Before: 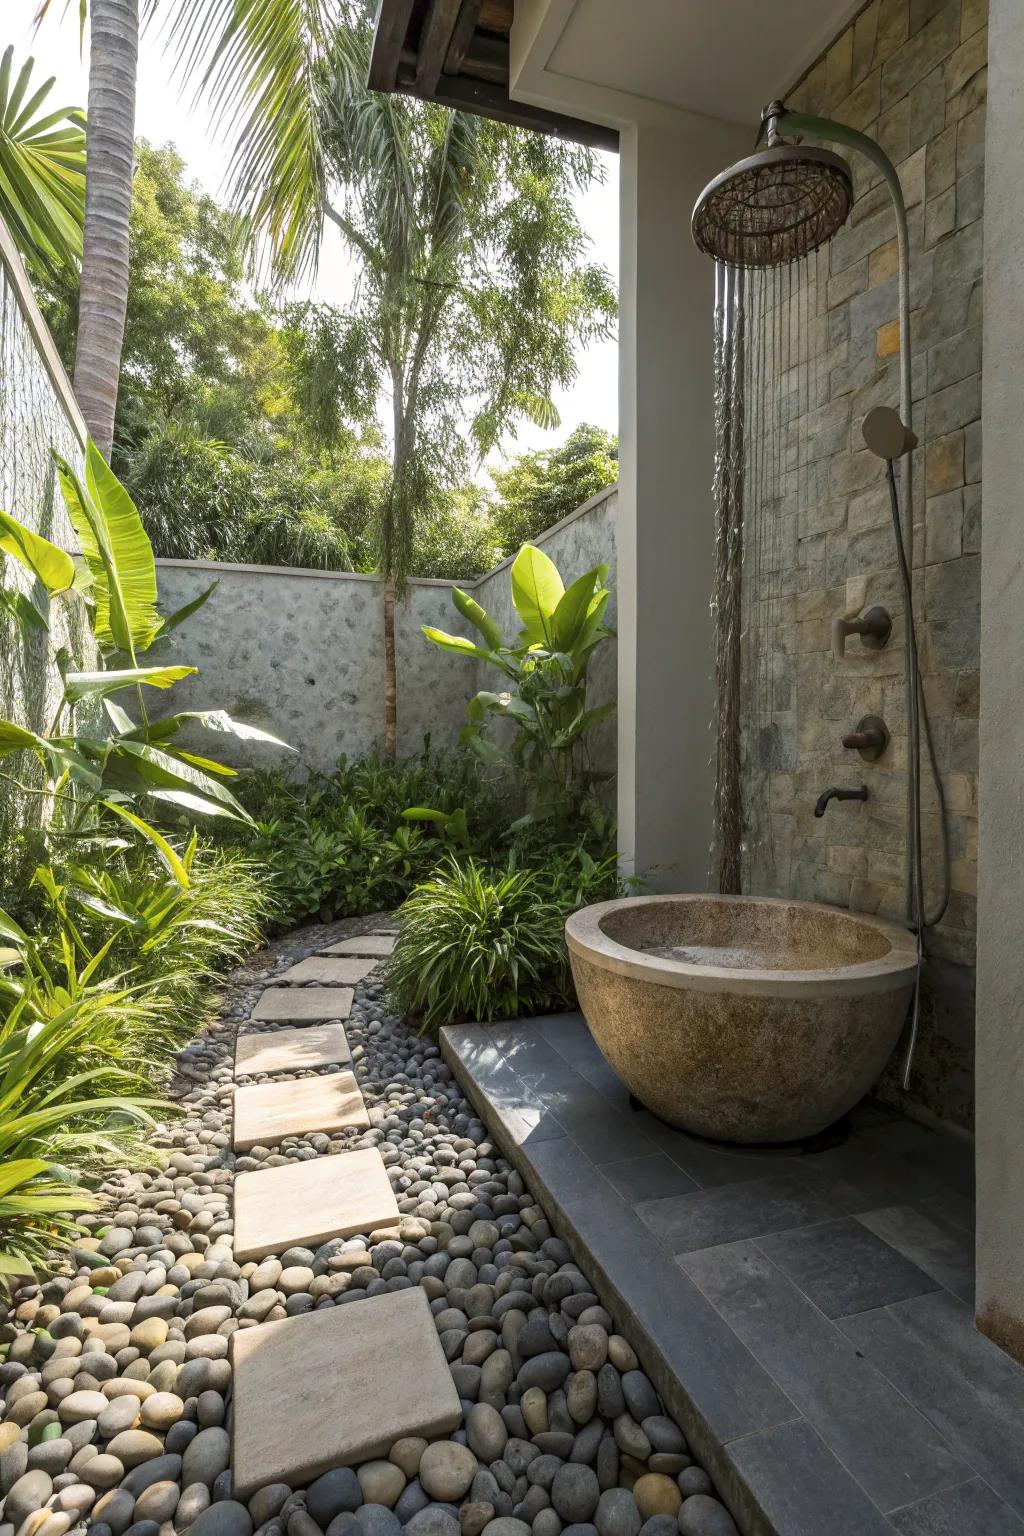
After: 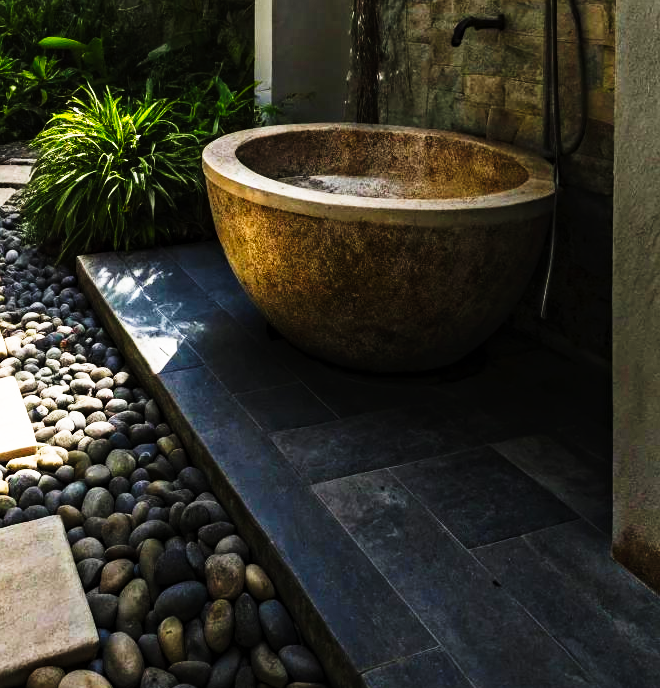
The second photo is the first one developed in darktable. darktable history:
crop and rotate: left 35.509%, top 50.238%, bottom 4.934%
haze removal: compatibility mode true, adaptive false
tone curve: curves: ch0 [(0, 0) (0.003, 0.003) (0.011, 0.006) (0.025, 0.01) (0.044, 0.016) (0.069, 0.02) (0.1, 0.025) (0.136, 0.034) (0.177, 0.051) (0.224, 0.08) (0.277, 0.131) (0.335, 0.209) (0.399, 0.328) (0.468, 0.47) (0.543, 0.629) (0.623, 0.788) (0.709, 0.903) (0.801, 0.965) (0.898, 0.989) (1, 1)], preserve colors none
